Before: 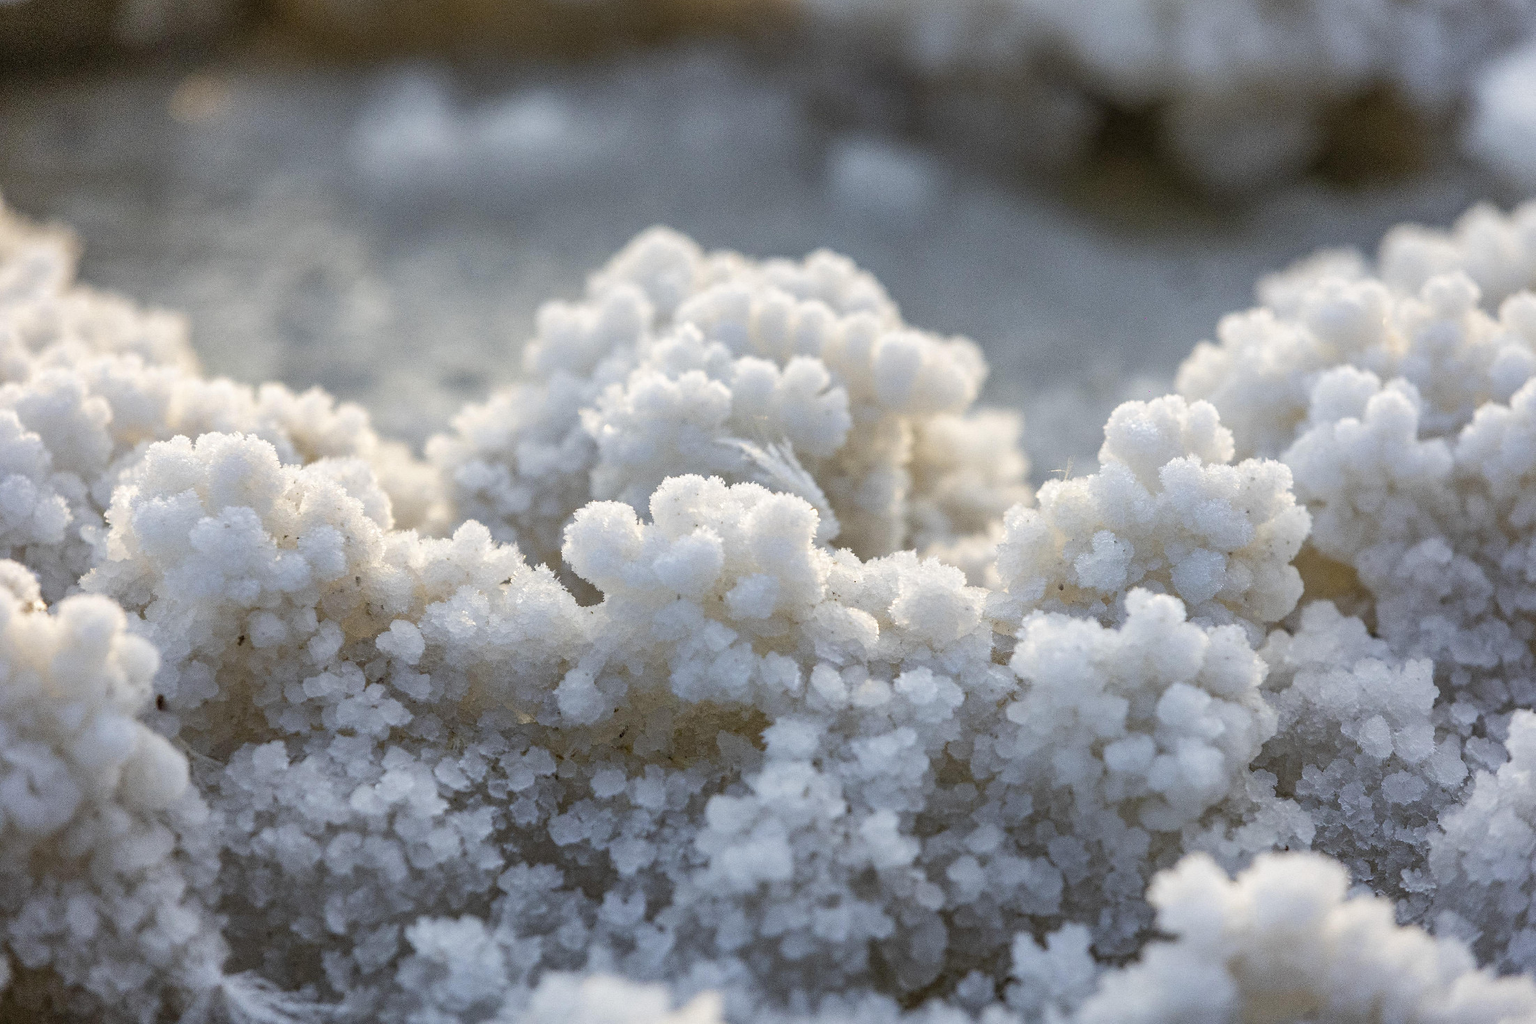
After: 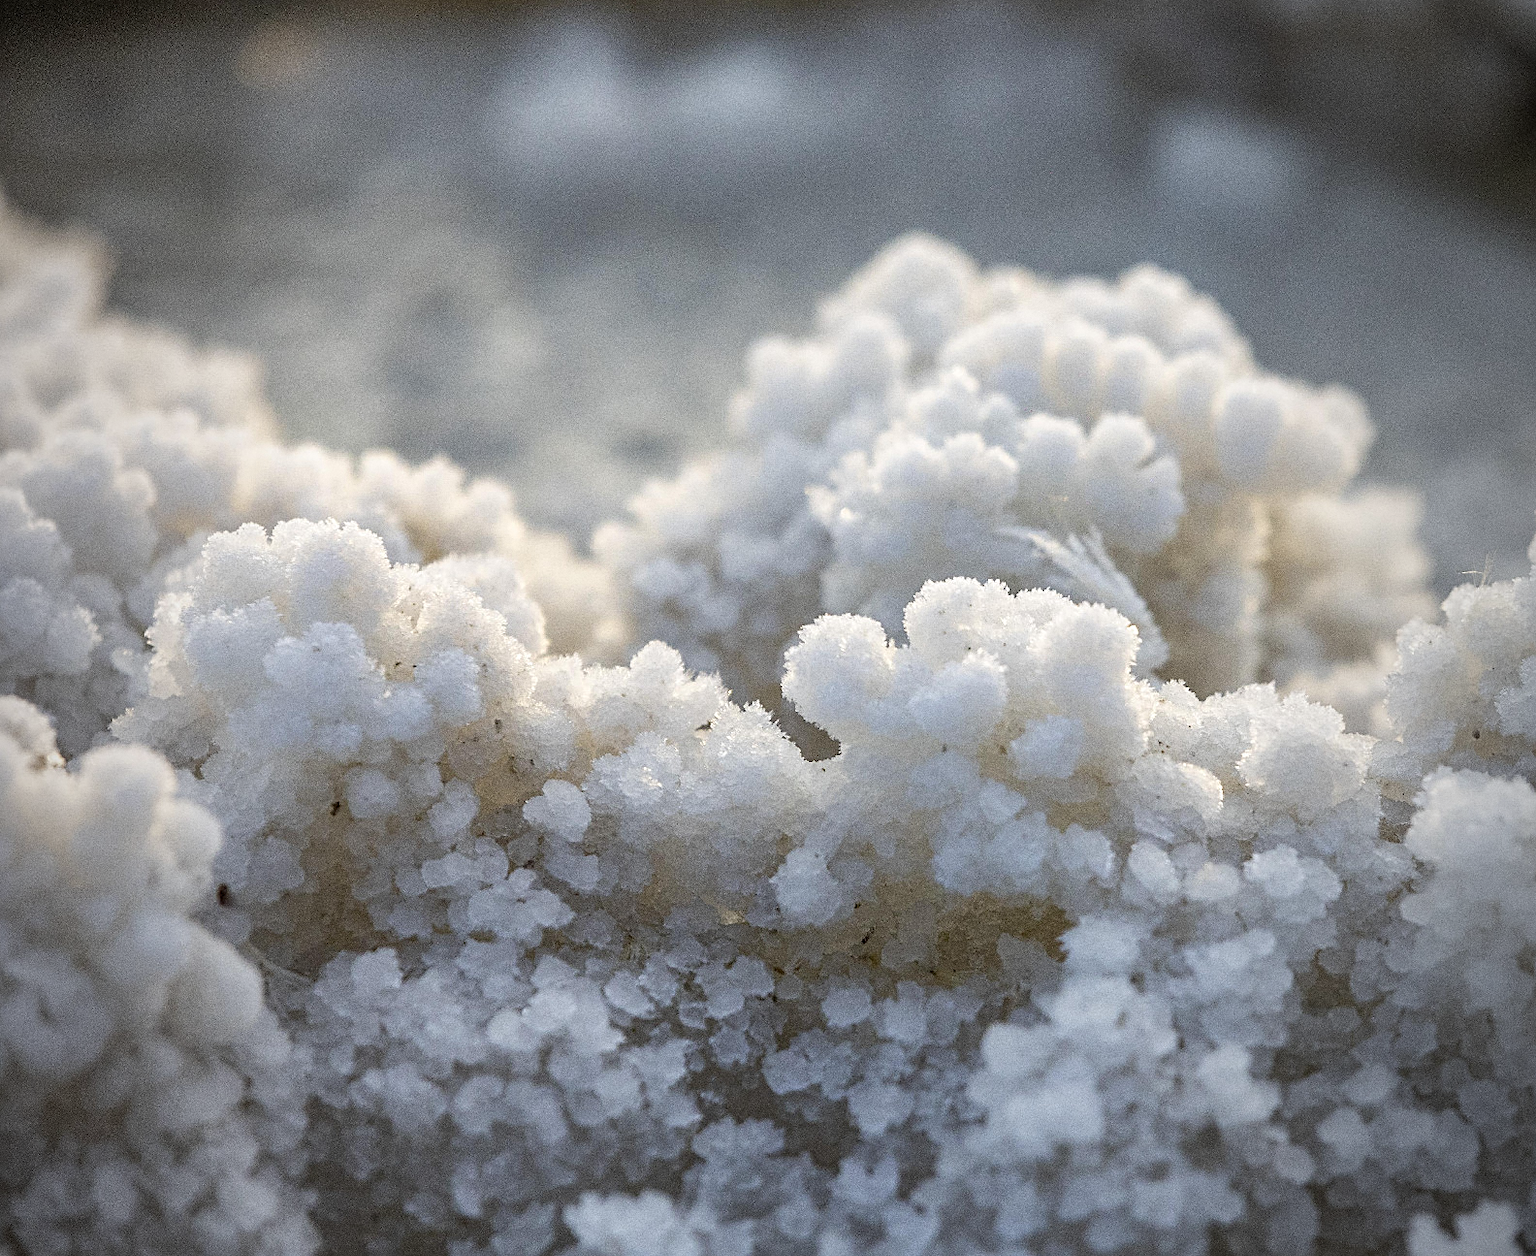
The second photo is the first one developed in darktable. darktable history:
grain: coarseness 0.09 ISO
sharpen: on, module defaults
crop: top 5.803%, right 27.864%, bottom 5.804%
vignetting: fall-off start 97%, fall-off radius 100%, width/height ratio 0.609, unbound false
